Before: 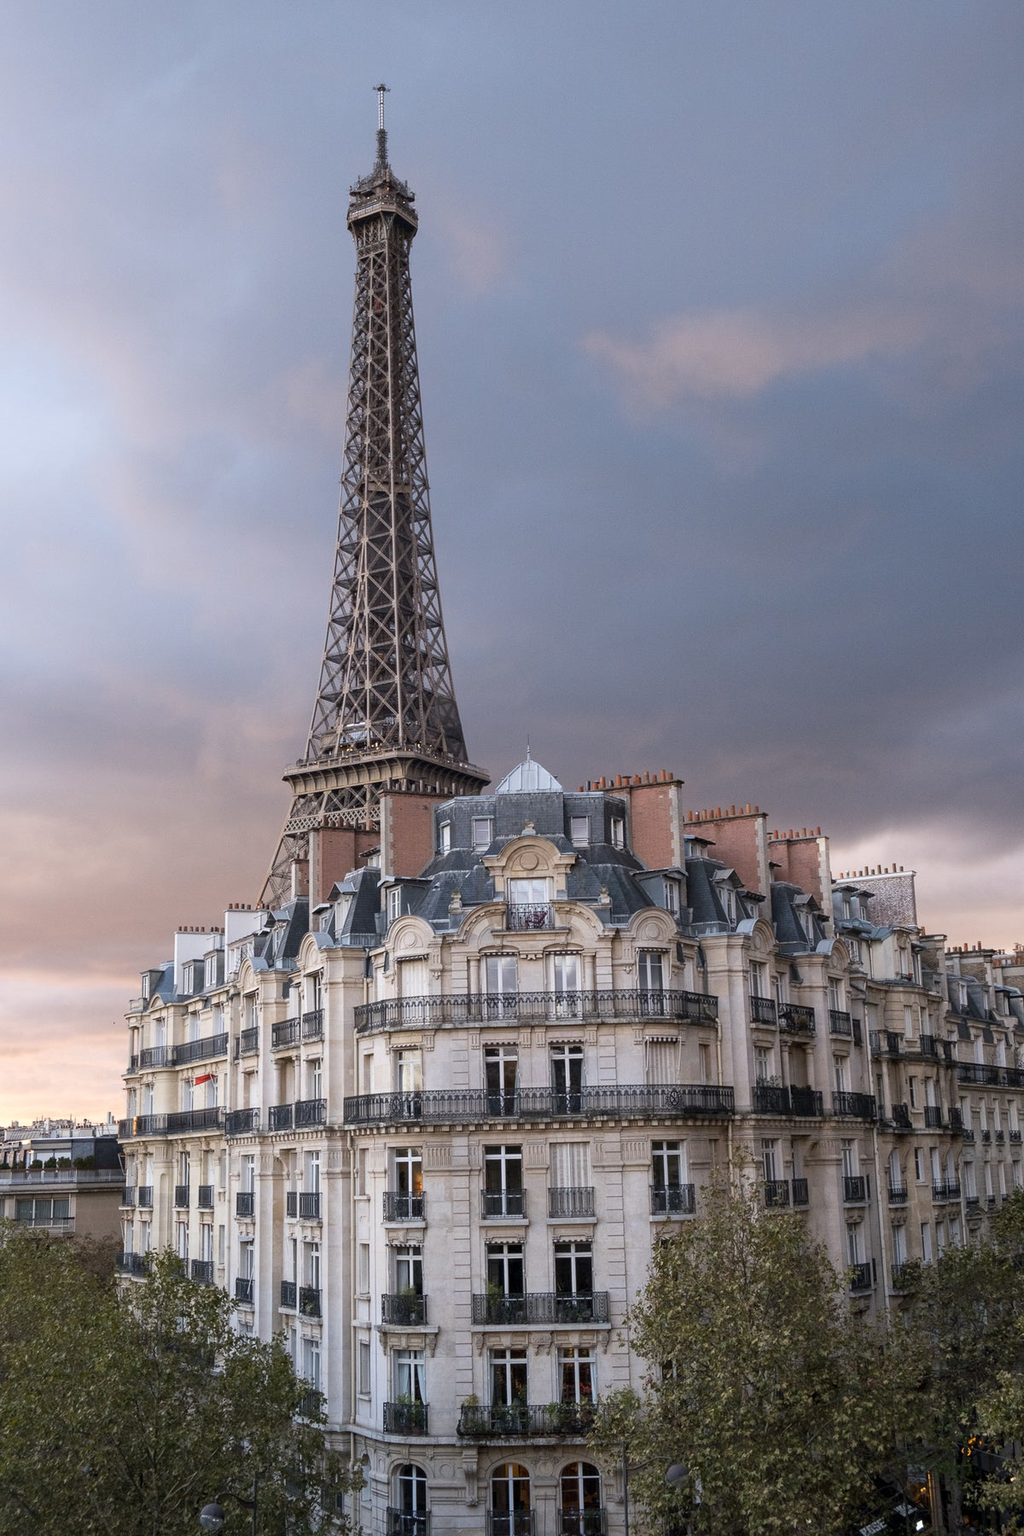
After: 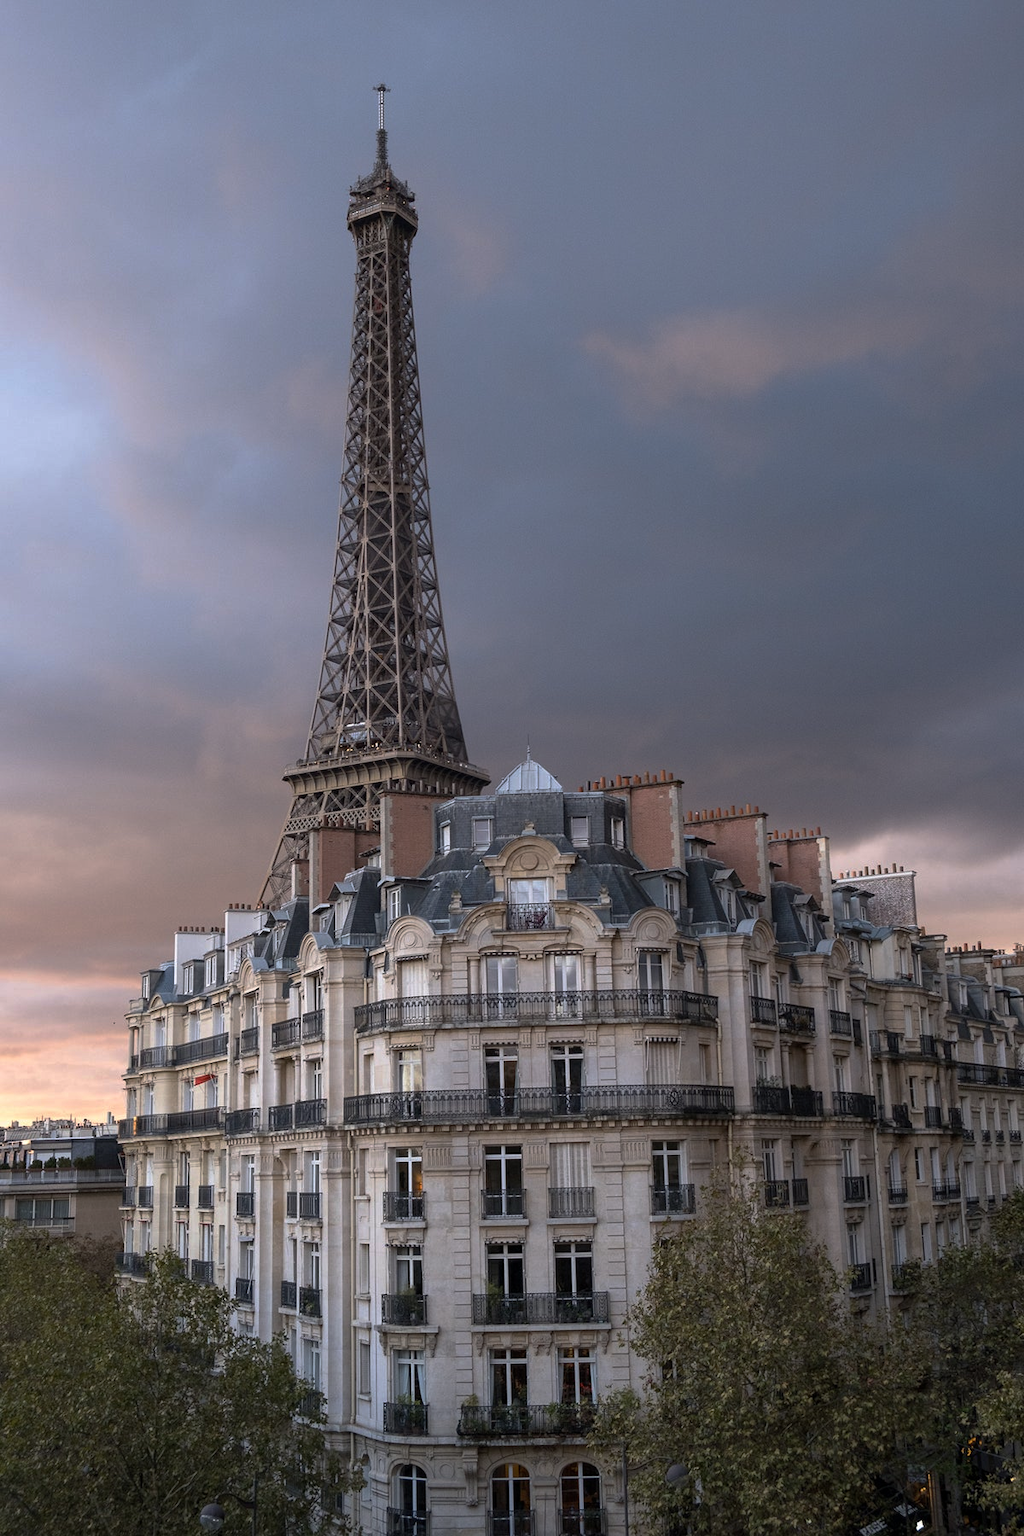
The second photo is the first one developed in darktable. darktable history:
tone equalizer: on, module defaults
base curve: curves: ch0 [(0, 0) (0.595, 0.418) (1, 1)], preserve colors none
